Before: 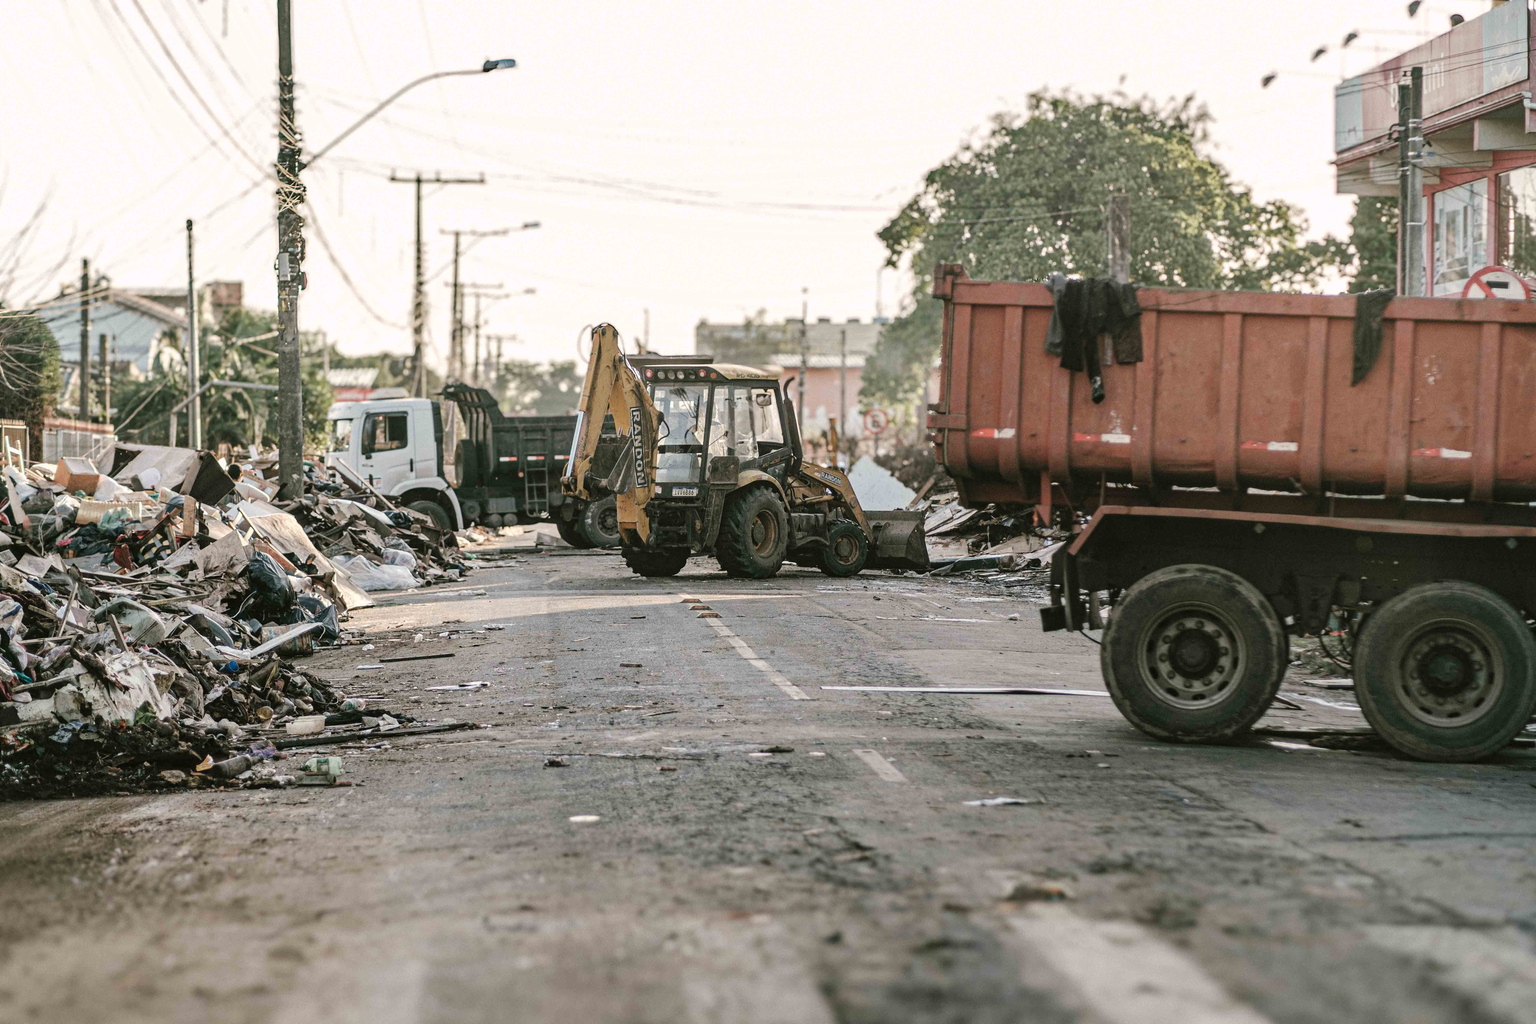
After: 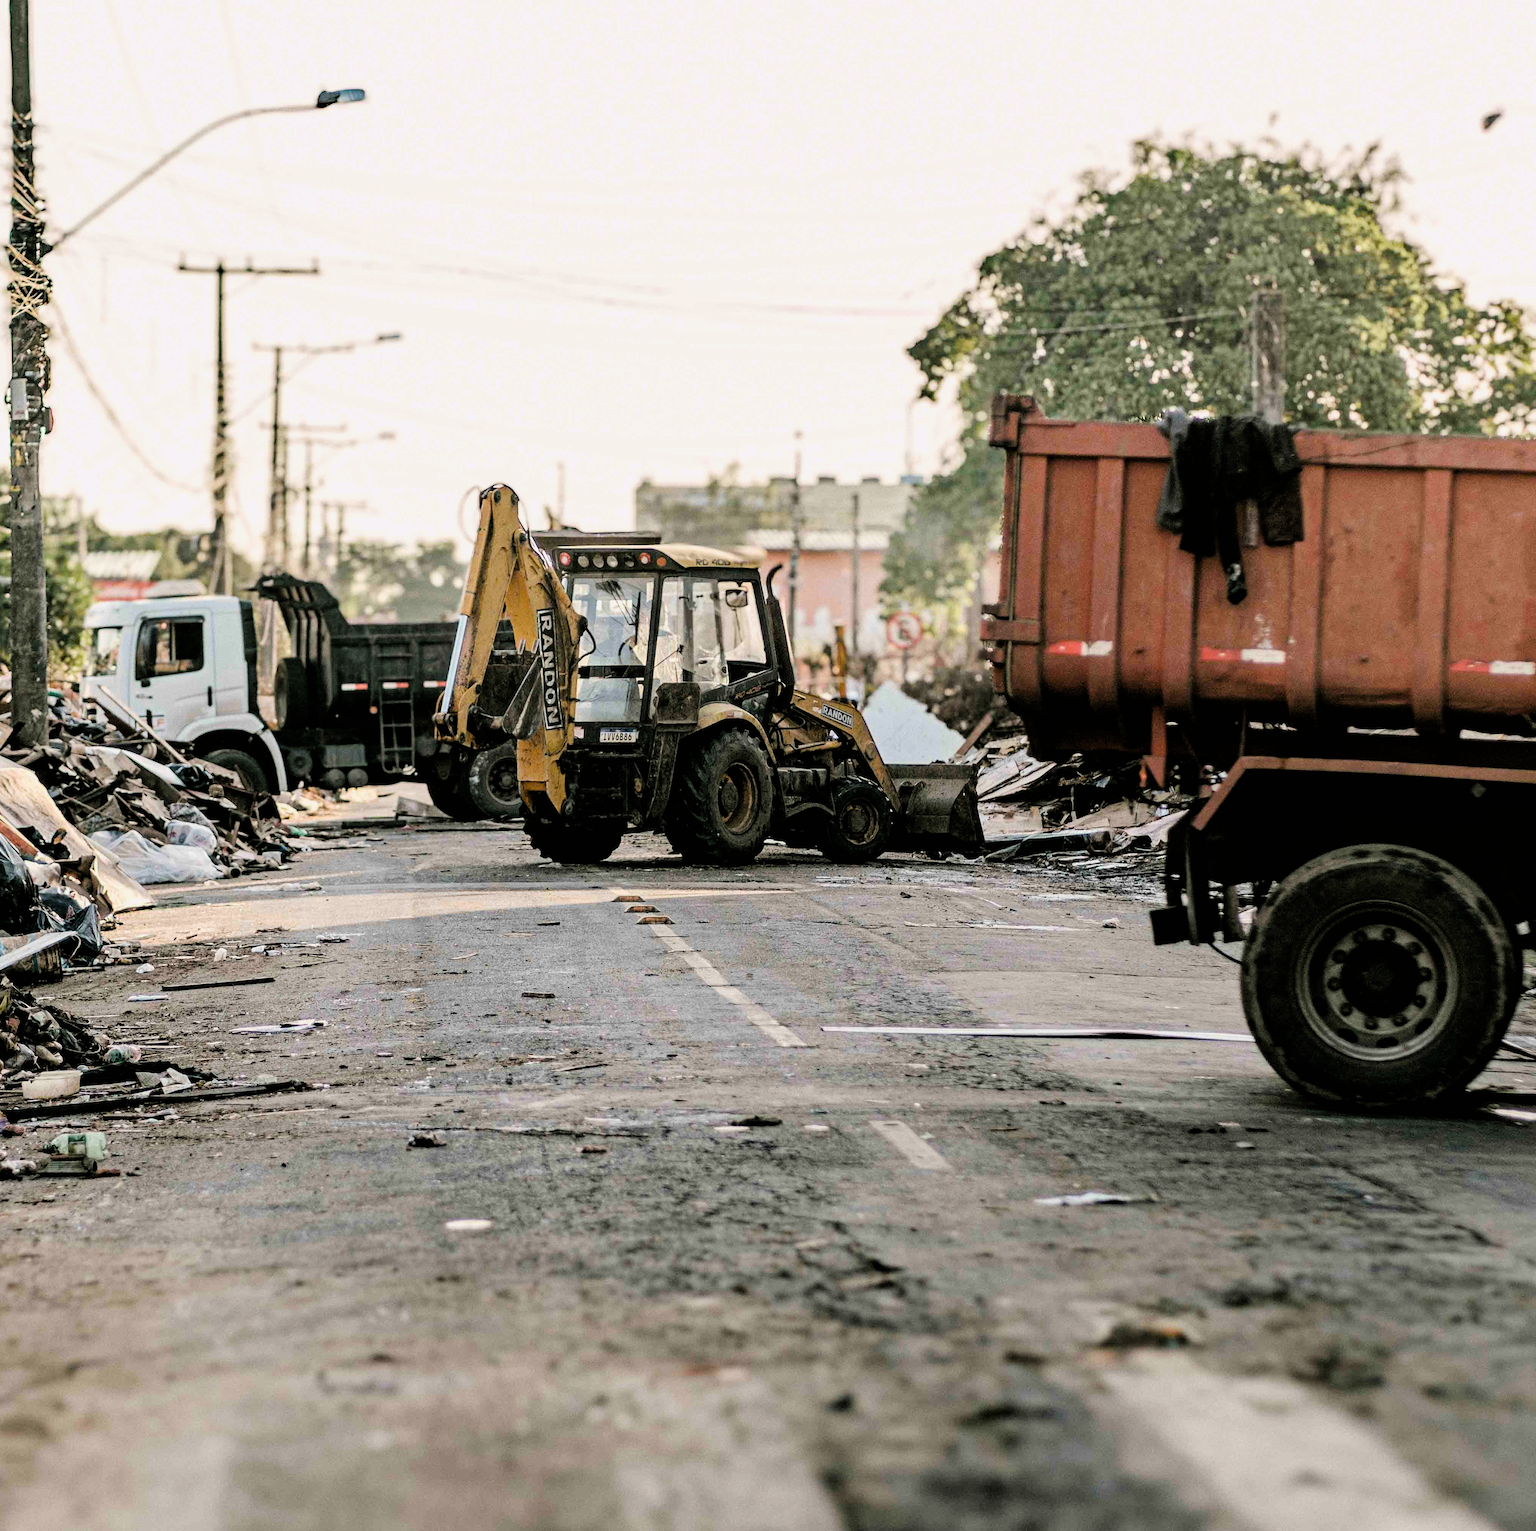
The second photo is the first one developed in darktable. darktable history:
filmic rgb: black relative exposure -4.07 EV, white relative exposure 2.99 EV, hardness 2.99, contrast 1.403
crop and rotate: left 17.672%, right 15.465%
color balance rgb: perceptual saturation grading › global saturation 30.351%, global vibrance 19.323%
